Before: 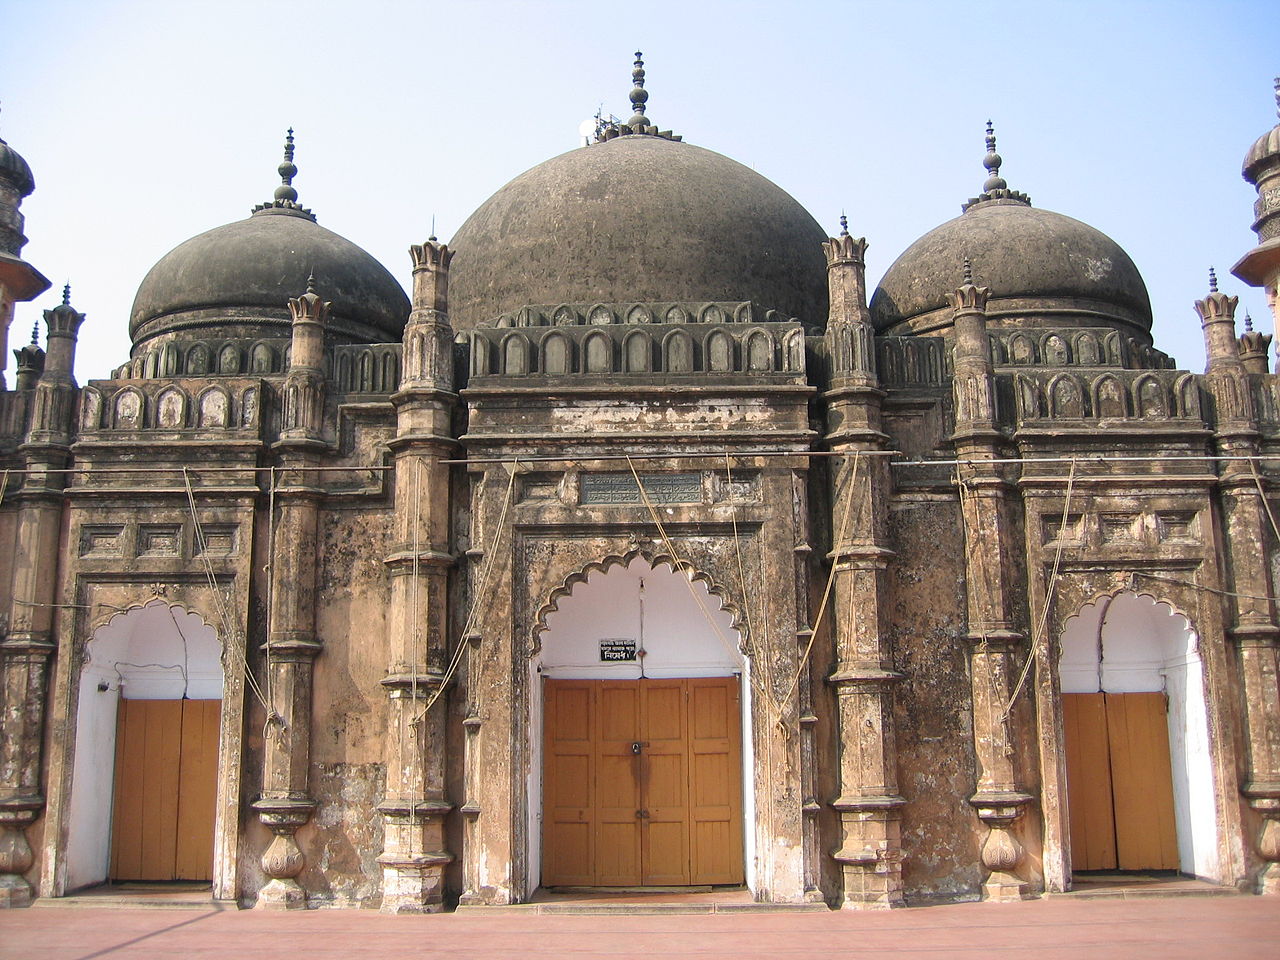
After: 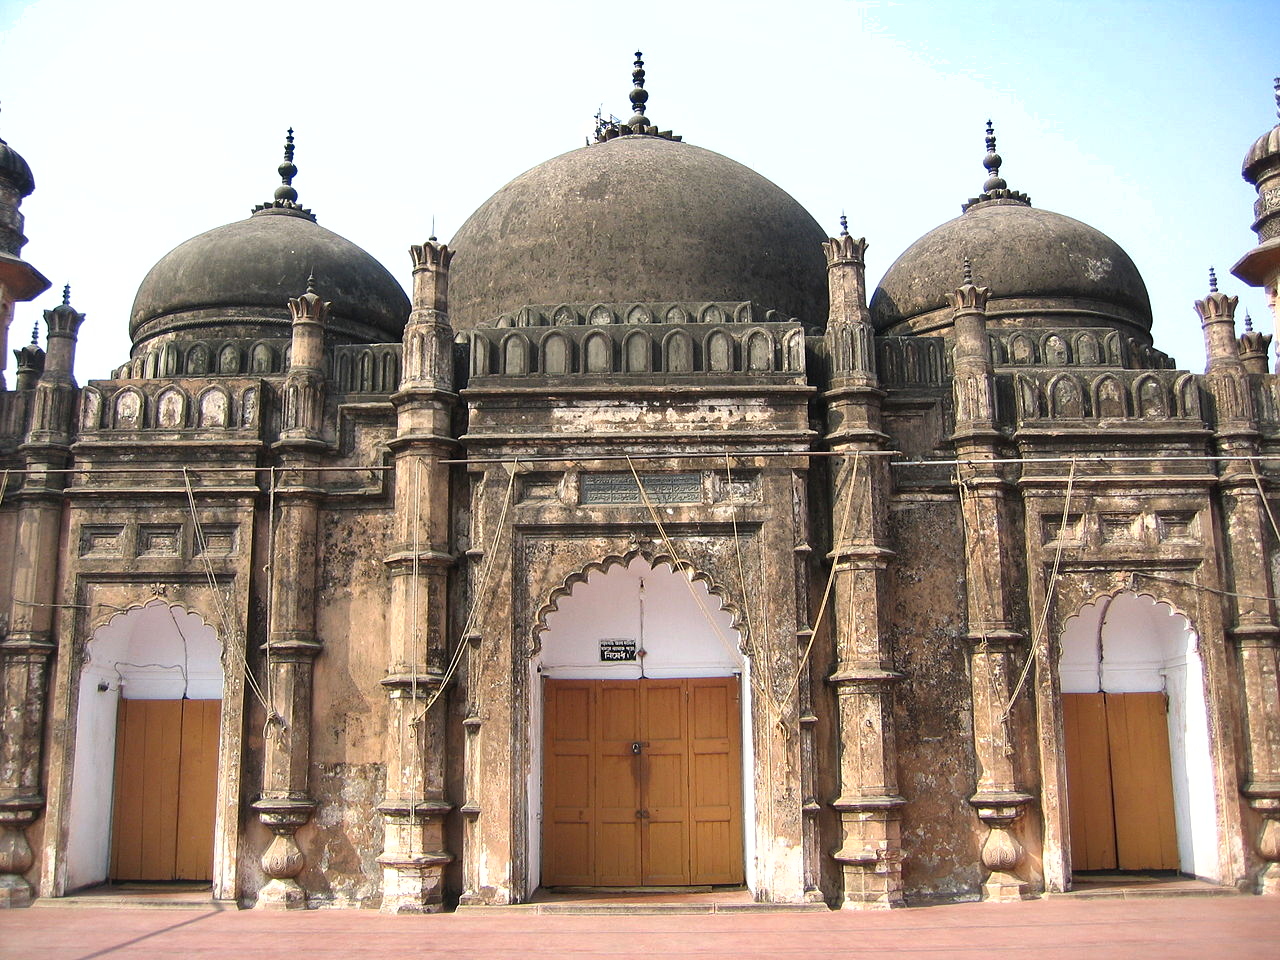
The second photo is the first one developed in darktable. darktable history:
shadows and highlights: shadows 60.65, soften with gaussian
tone equalizer: -8 EV -0.379 EV, -7 EV -0.39 EV, -6 EV -0.315 EV, -5 EV -0.25 EV, -3 EV 0.221 EV, -2 EV 0.361 EV, -1 EV 0.383 EV, +0 EV 0.44 EV, smoothing diameter 2.22%, edges refinement/feathering 15.63, mask exposure compensation -1.57 EV, filter diffusion 5
